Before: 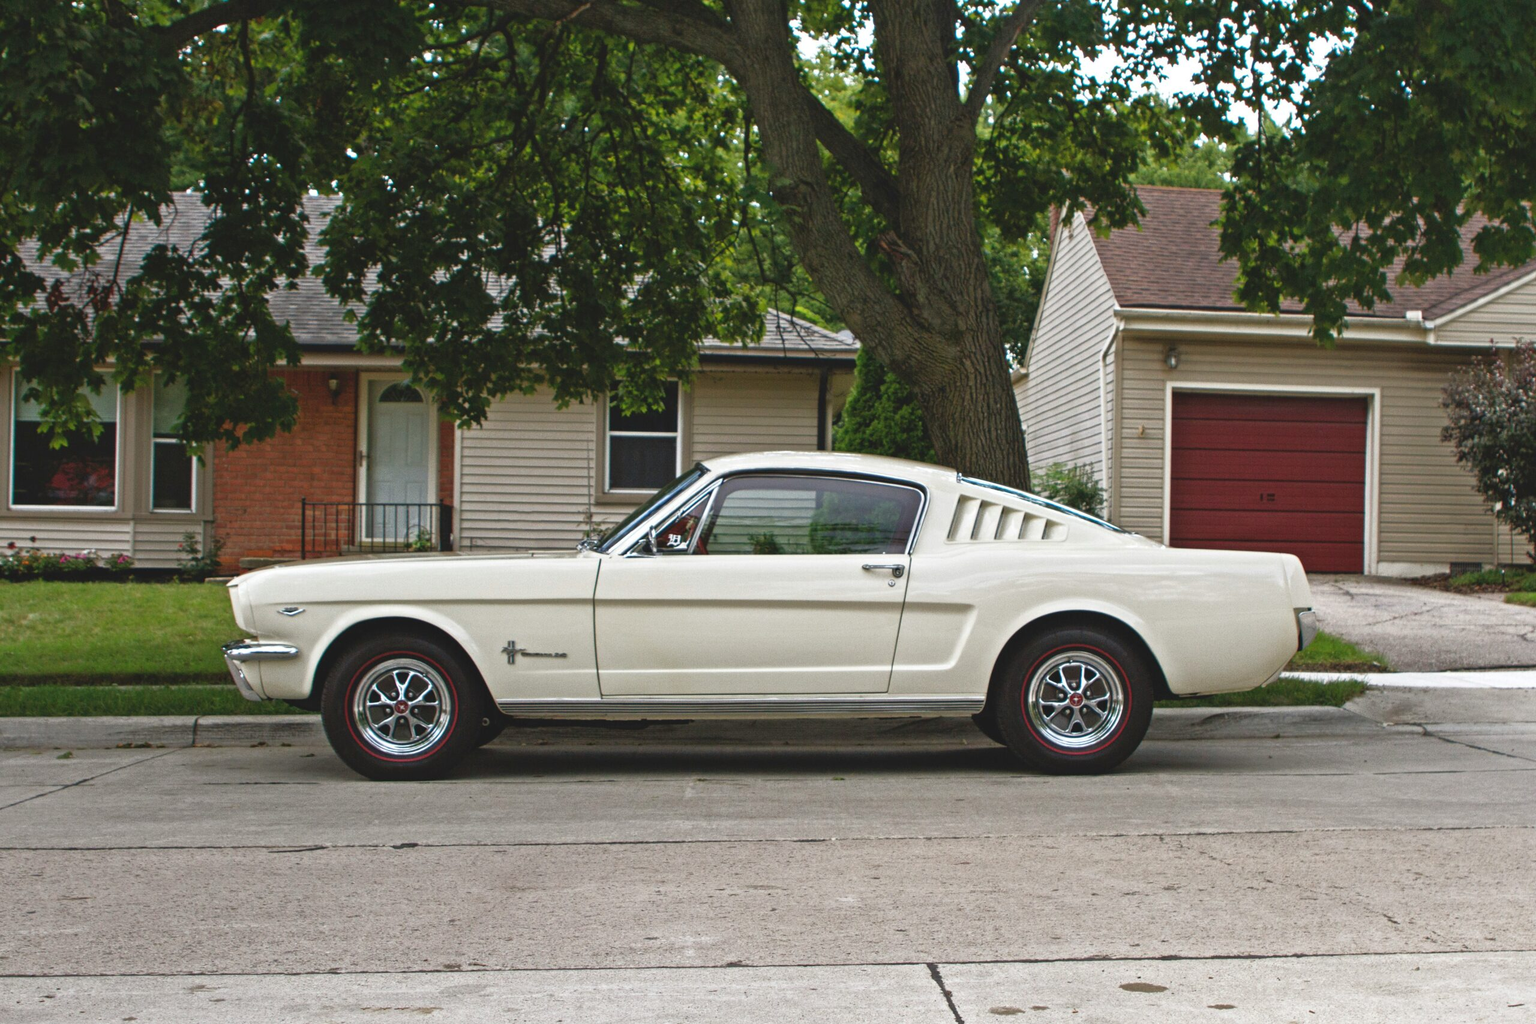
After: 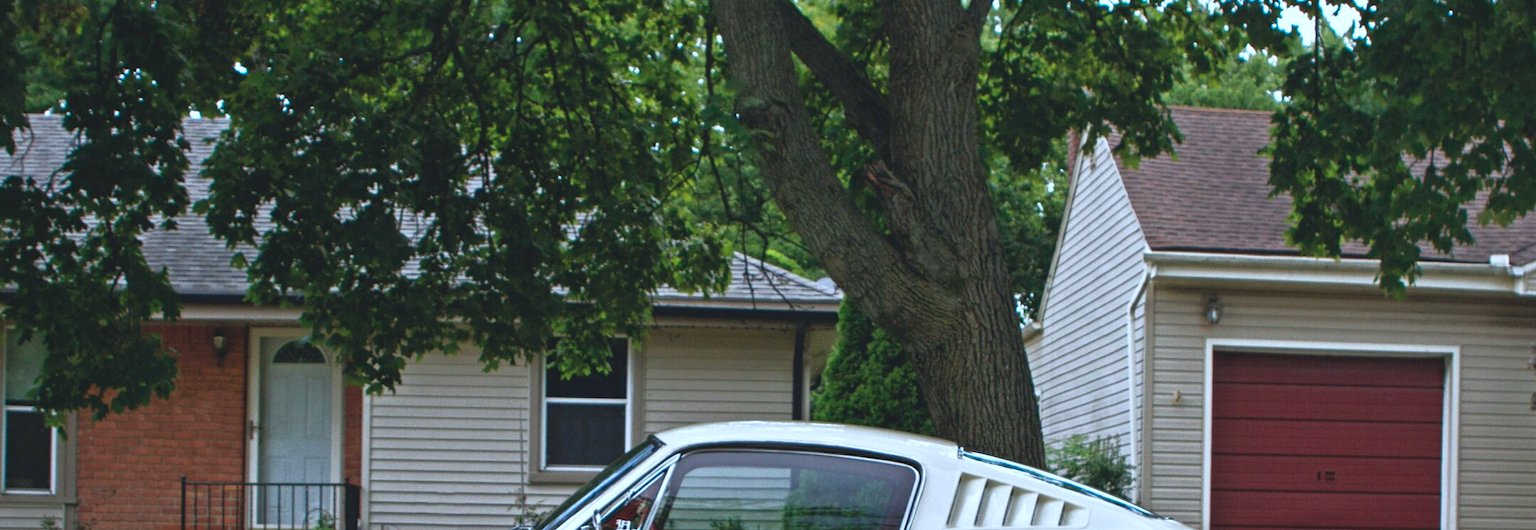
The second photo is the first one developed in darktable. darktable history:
crop and rotate: left 9.714%, top 9.38%, right 5.872%, bottom 46.906%
color calibration: x 0.381, y 0.391, temperature 4087.9 K
